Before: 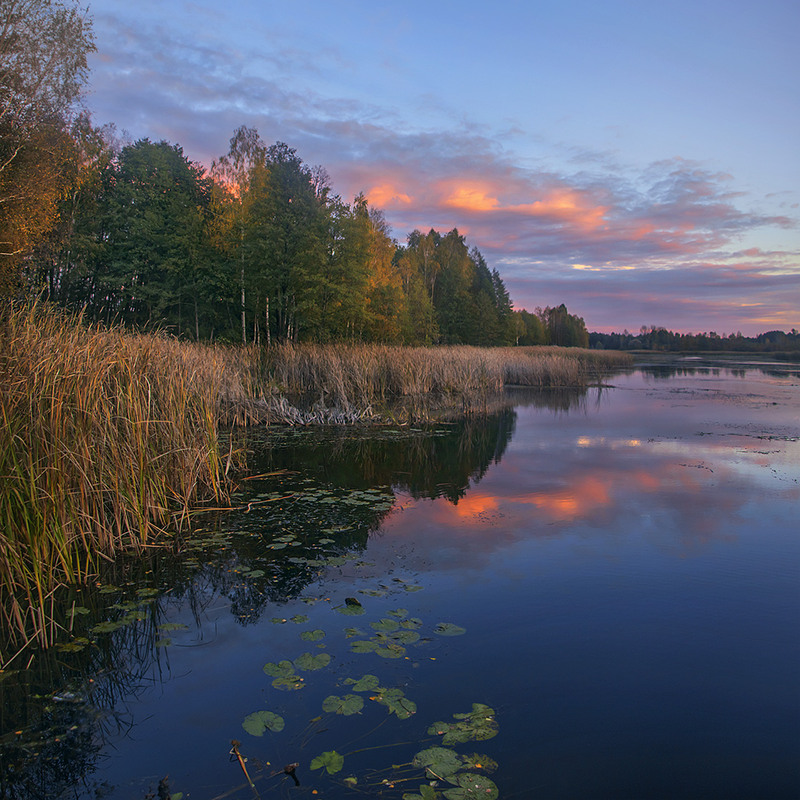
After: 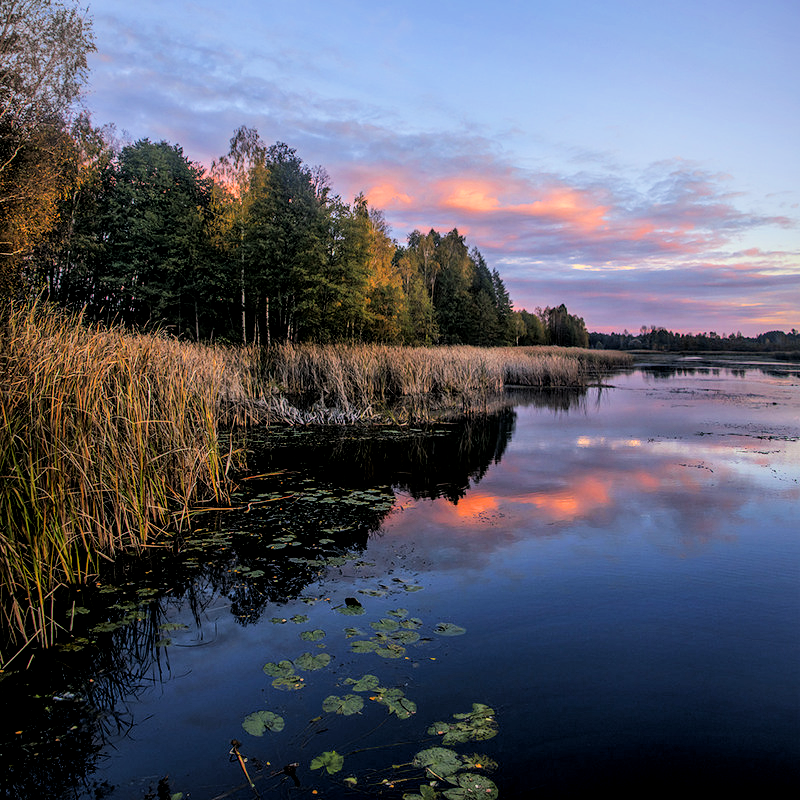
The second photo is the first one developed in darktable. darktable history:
exposure: black level correction 0, exposure 0.5 EV, compensate exposure bias true, compensate highlight preservation false
color balance rgb: perceptual saturation grading › global saturation 10%, global vibrance 10%
local contrast: on, module defaults
filmic rgb: black relative exposure -3.5 EV, white relative exposure 3.5 EV, hardness 2.44, contrast 1.4
